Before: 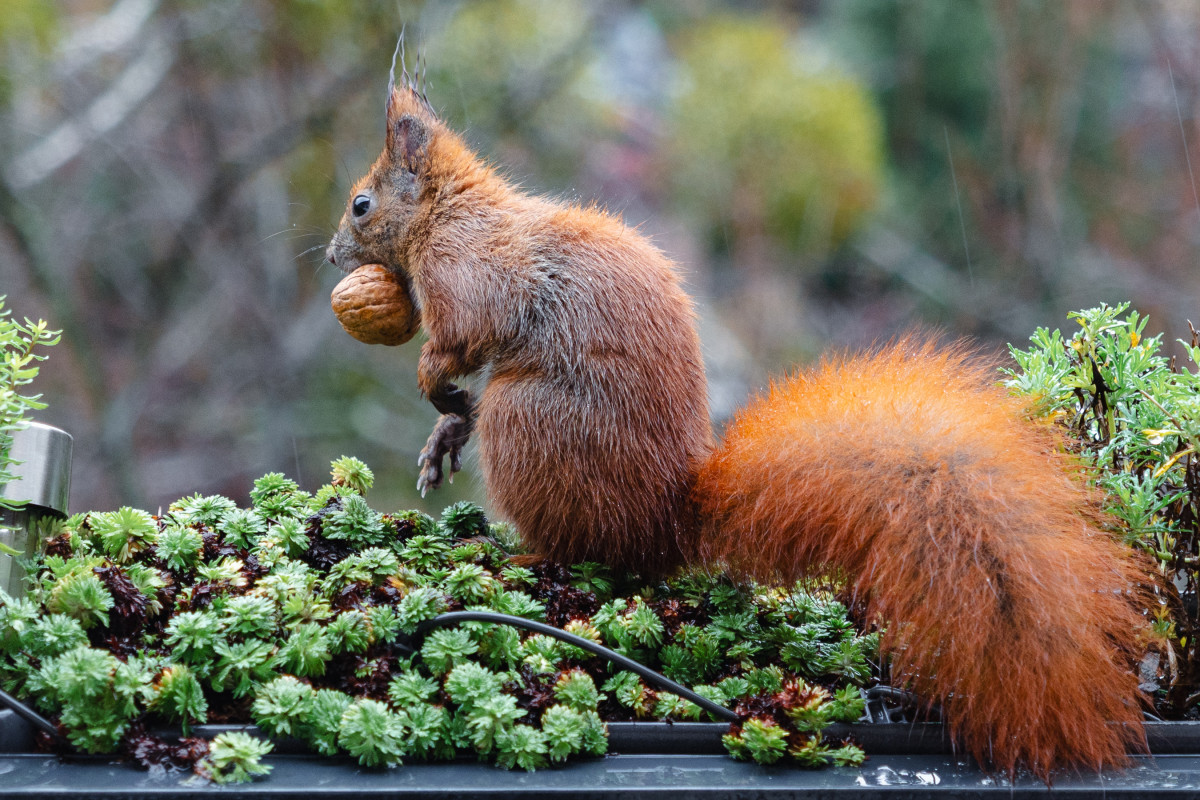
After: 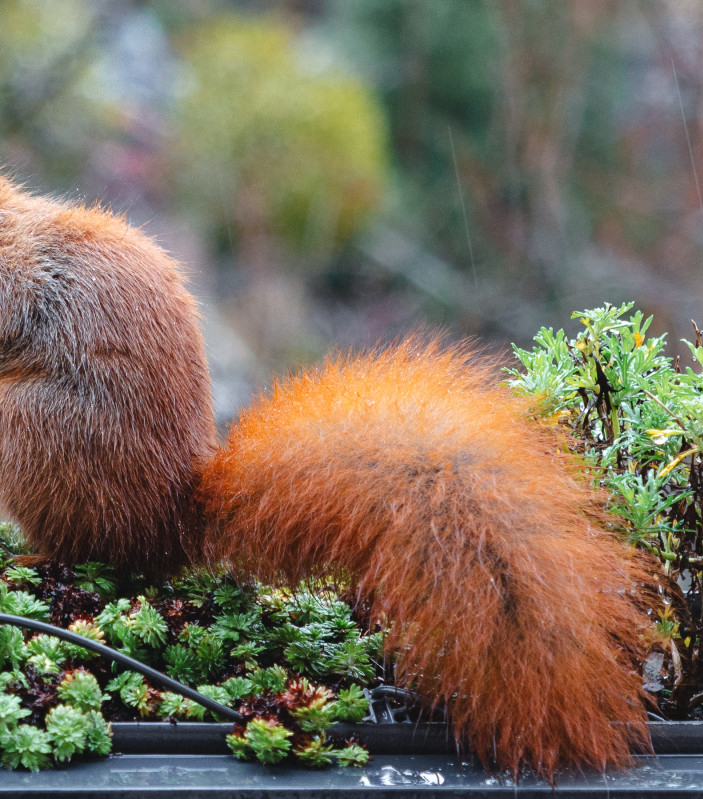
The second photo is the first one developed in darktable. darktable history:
shadows and highlights: shadows 30.63, highlights -63.22, shadows color adjustment 98%, highlights color adjustment 58.61%, soften with gaussian
exposure: black level correction -0.003, exposure 0.04 EV, compensate highlight preservation false
crop: left 41.402%
